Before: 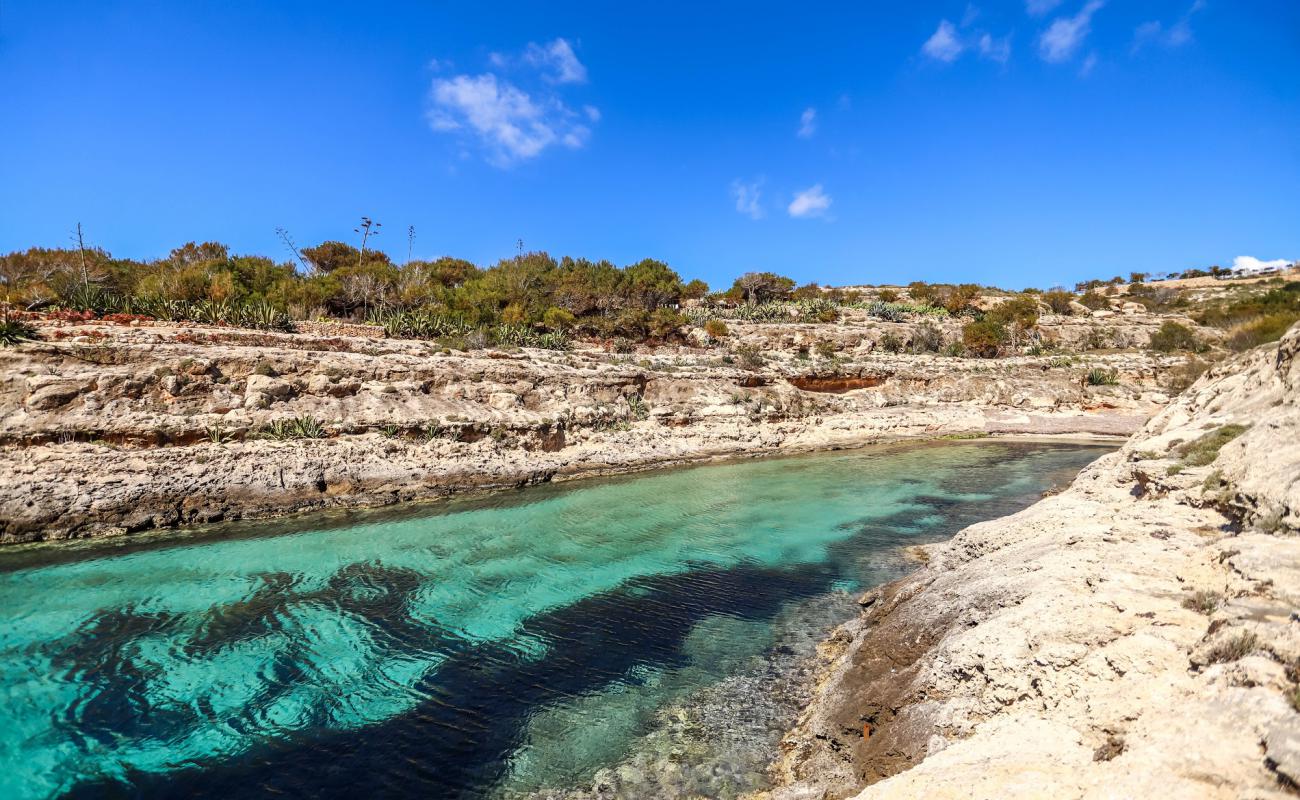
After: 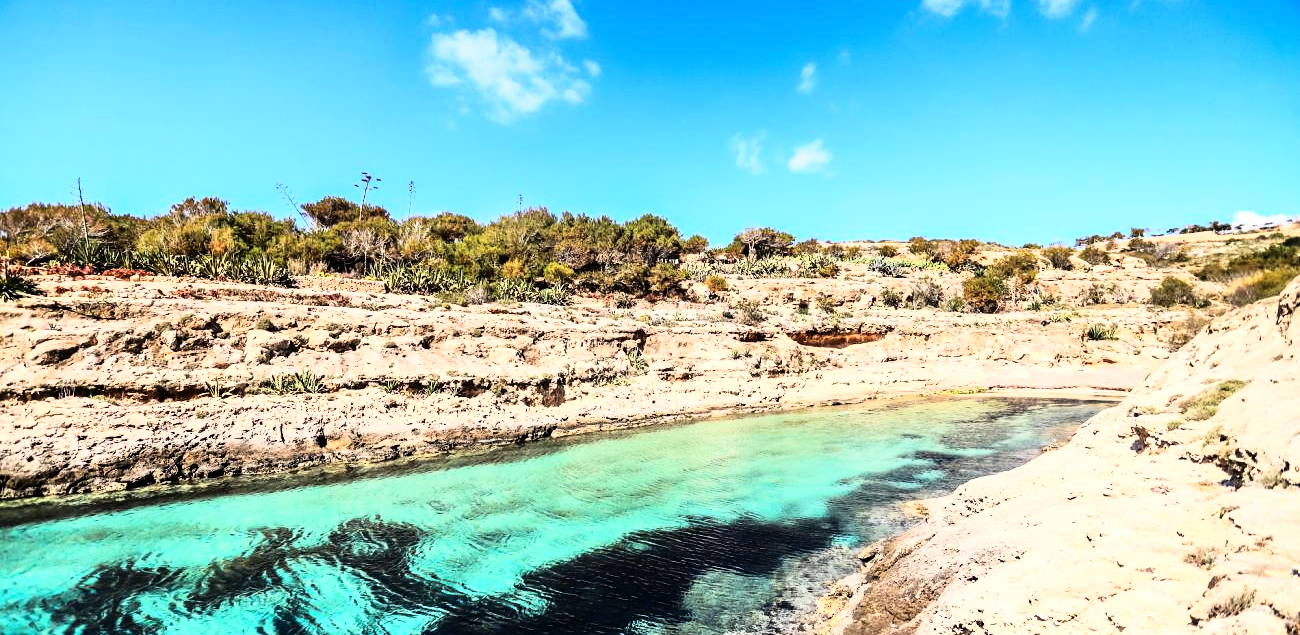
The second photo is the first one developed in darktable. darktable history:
rgb curve: curves: ch0 [(0, 0) (0.21, 0.15) (0.24, 0.21) (0.5, 0.75) (0.75, 0.96) (0.89, 0.99) (1, 1)]; ch1 [(0, 0.02) (0.21, 0.13) (0.25, 0.2) (0.5, 0.67) (0.75, 0.9) (0.89, 0.97) (1, 1)]; ch2 [(0, 0.02) (0.21, 0.13) (0.25, 0.2) (0.5, 0.67) (0.75, 0.9) (0.89, 0.97) (1, 1)], compensate middle gray true
crop and rotate: top 5.667%, bottom 14.937%
